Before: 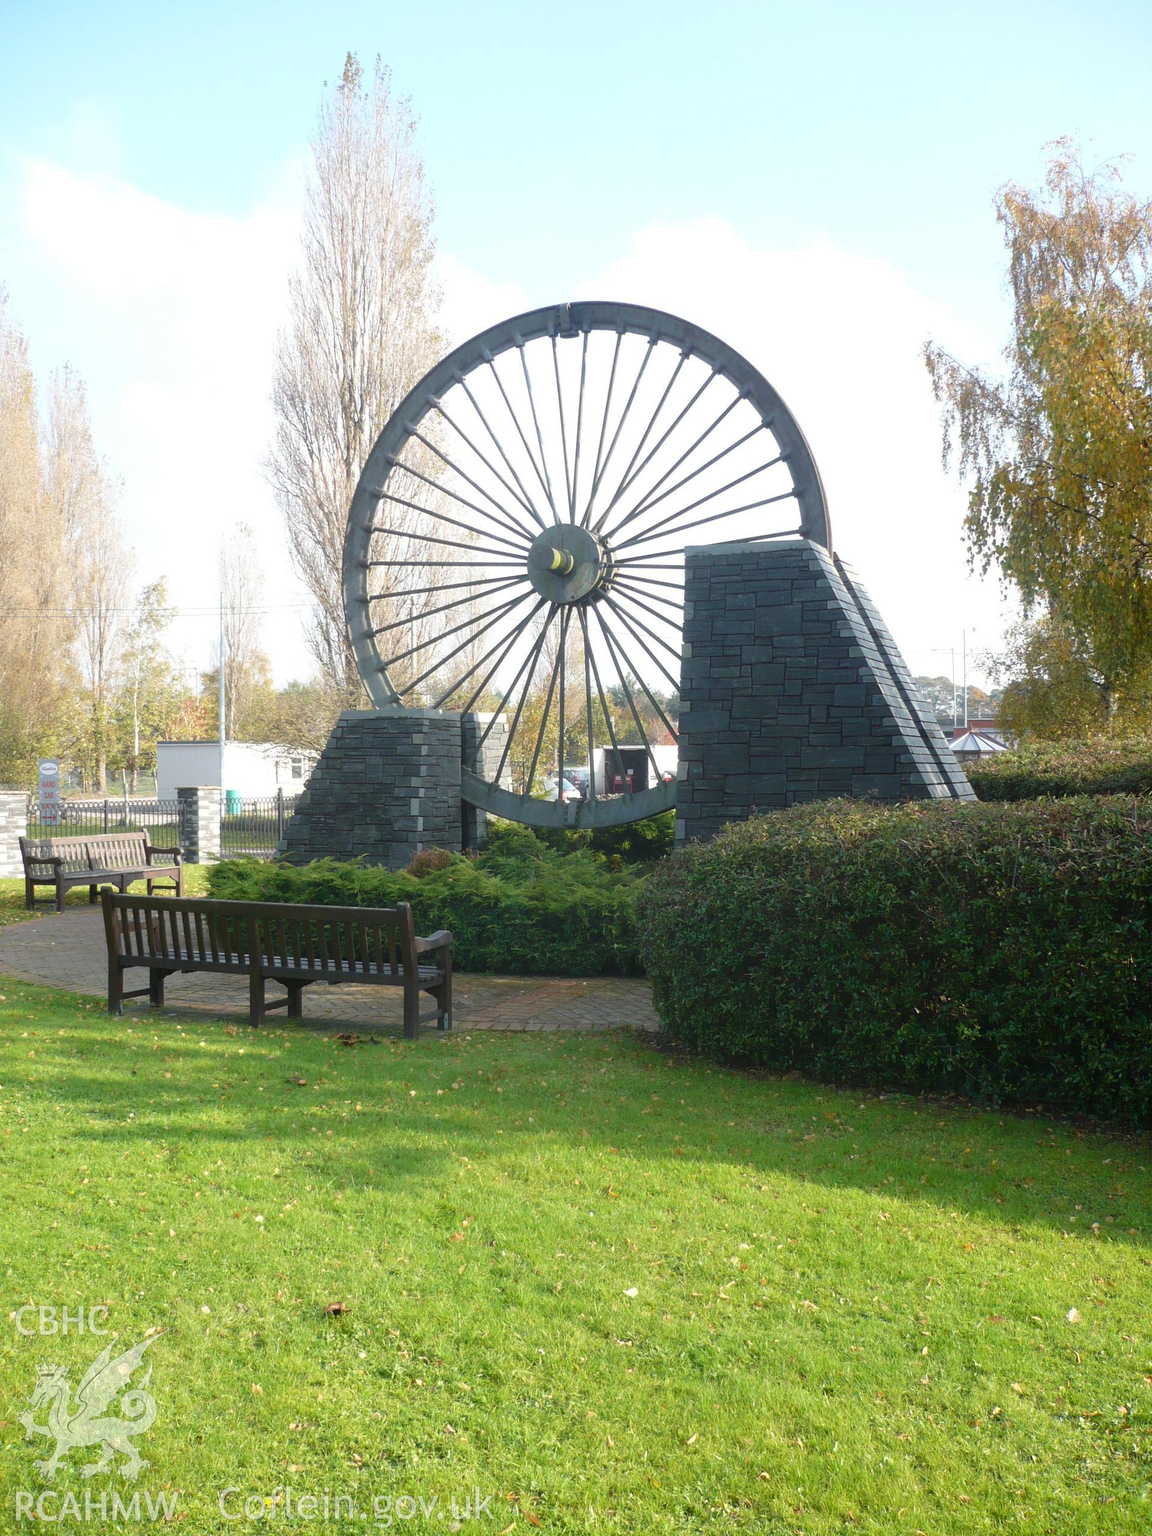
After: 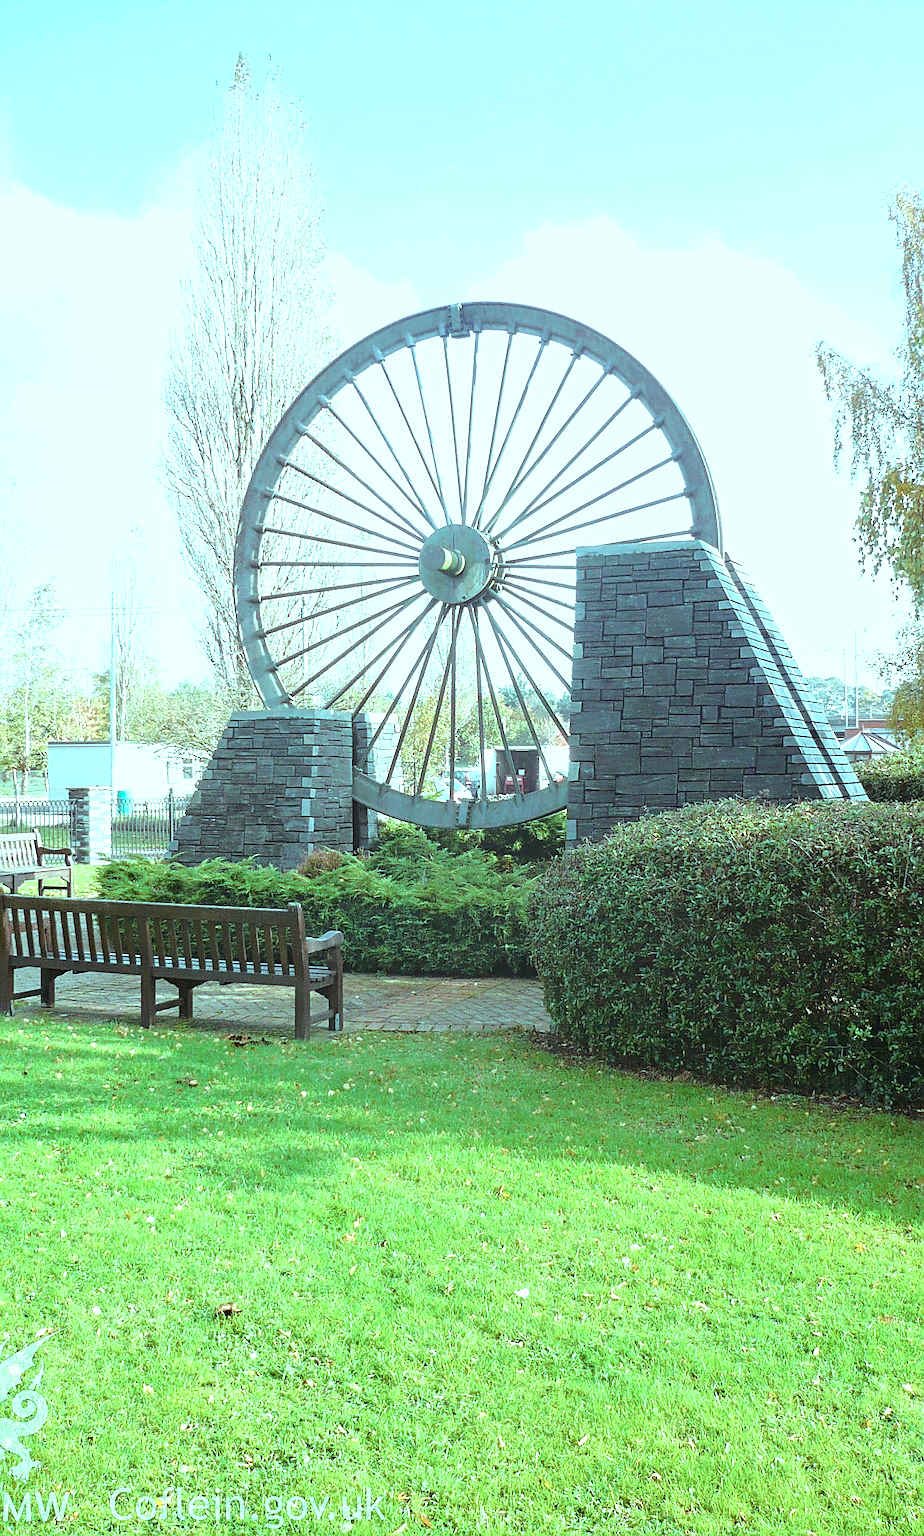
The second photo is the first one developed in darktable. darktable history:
exposure: black level correction 0, exposure 1.34 EV, compensate highlight preservation false
crop and rotate: left 9.494%, right 10.203%
color balance rgb: highlights gain › luminance -33.117%, highlights gain › chroma 5.637%, highlights gain › hue 215.05°, perceptual saturation grading › global saturation 30.085%, perceptual brilliance grading › mid-tones 10.889%, perceptual brilliance grading › shadows 15.267%
color correction: highlights a* 5.58, highlights b* 5.25, saturation 0.661
contrast brightness saturation: contrast 0.144
sharpen: on, module defaults
contrast equalizer: y [[0.502, 0.517, 0.543, 0.576, 0.611, 0.631], [0.5 ×6], [0.5 ×6], [0 ×6], [0 ×6]]
